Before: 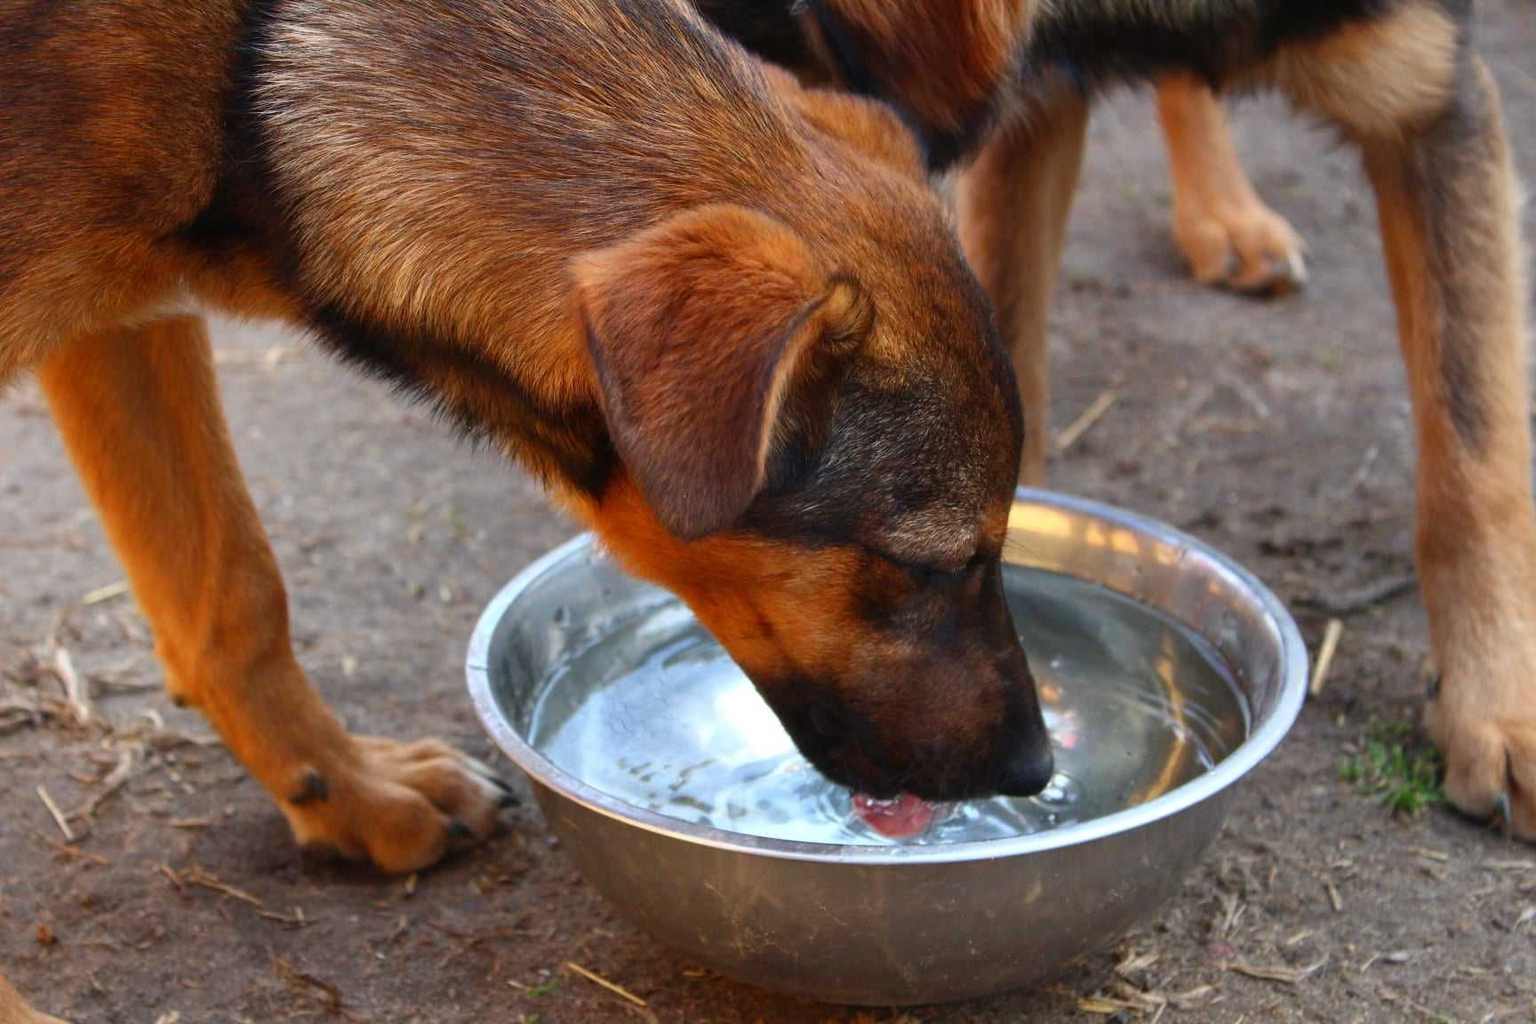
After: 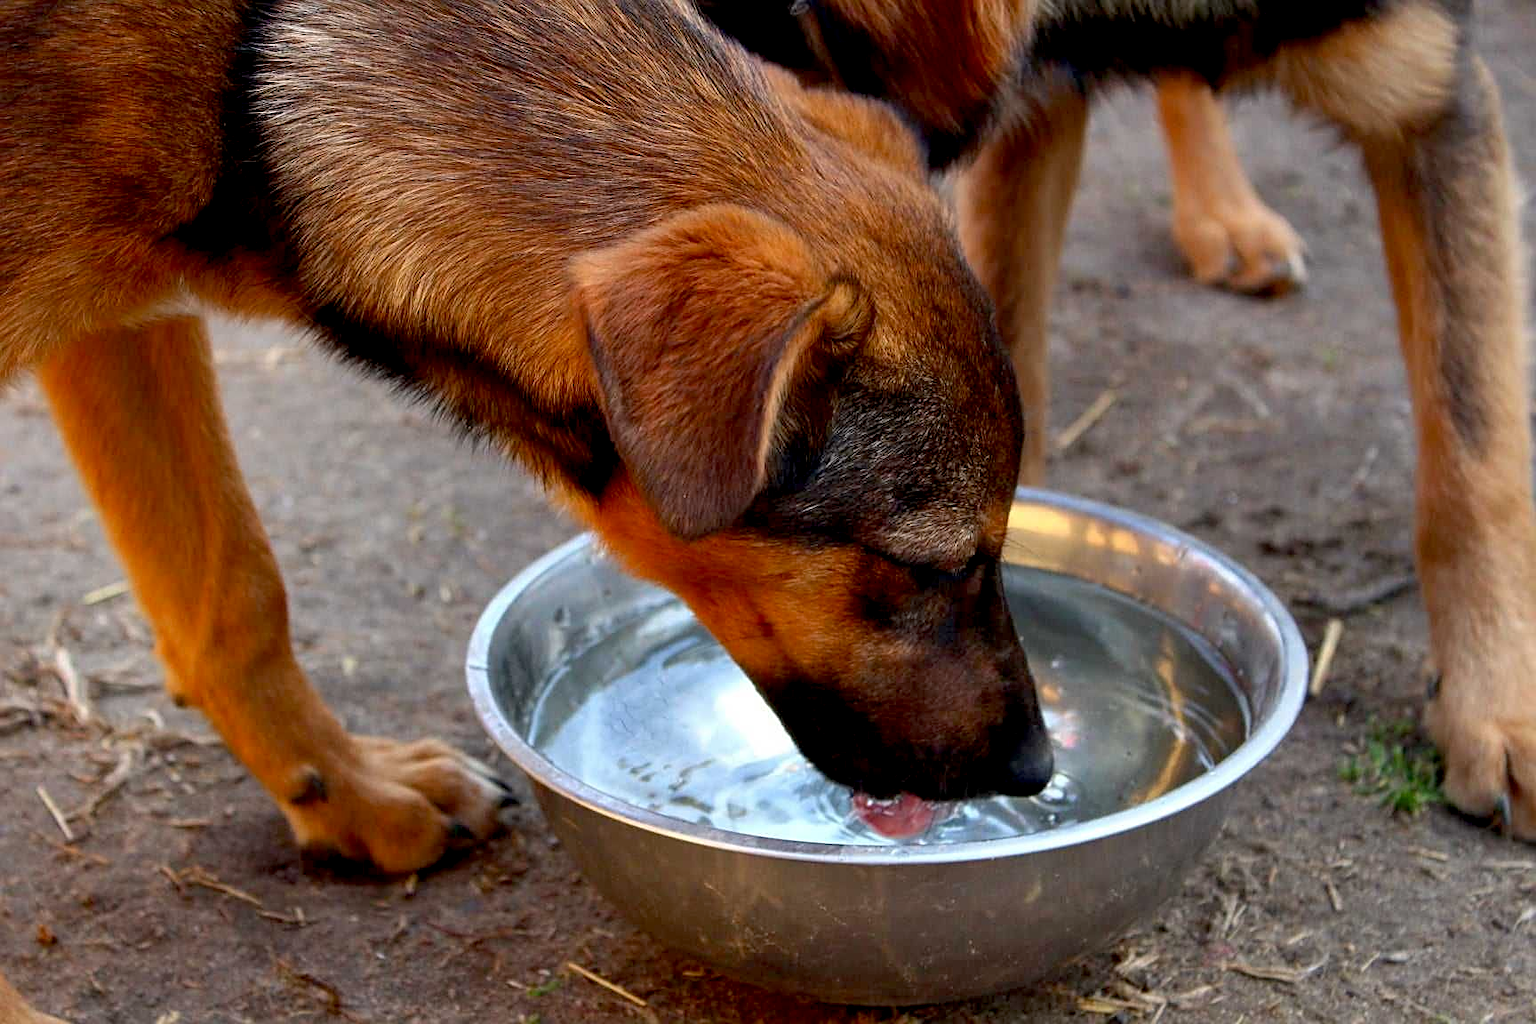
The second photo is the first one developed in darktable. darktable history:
shadows and highlights: shadows 20.91, highlights -82.73, soften with gaussian
sharpen: on, module defaults
exposure: black level correction 0.012, compensate highlight preservation false
